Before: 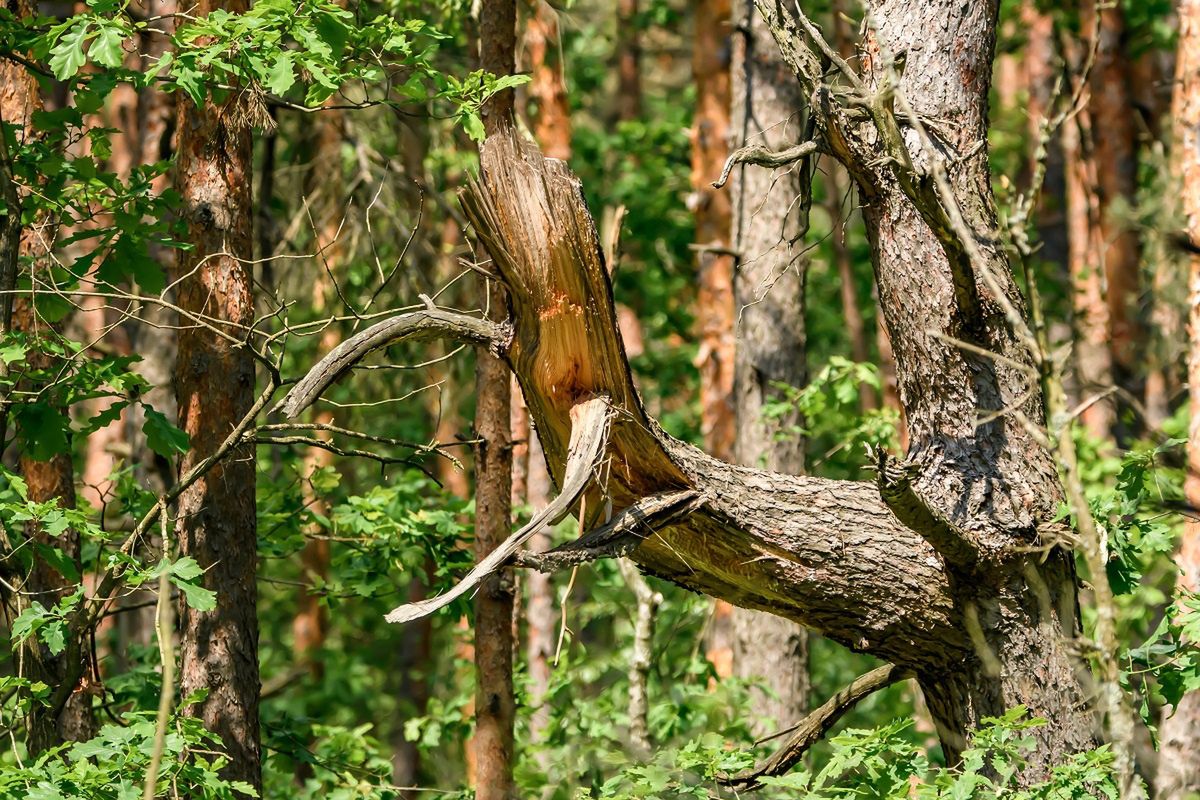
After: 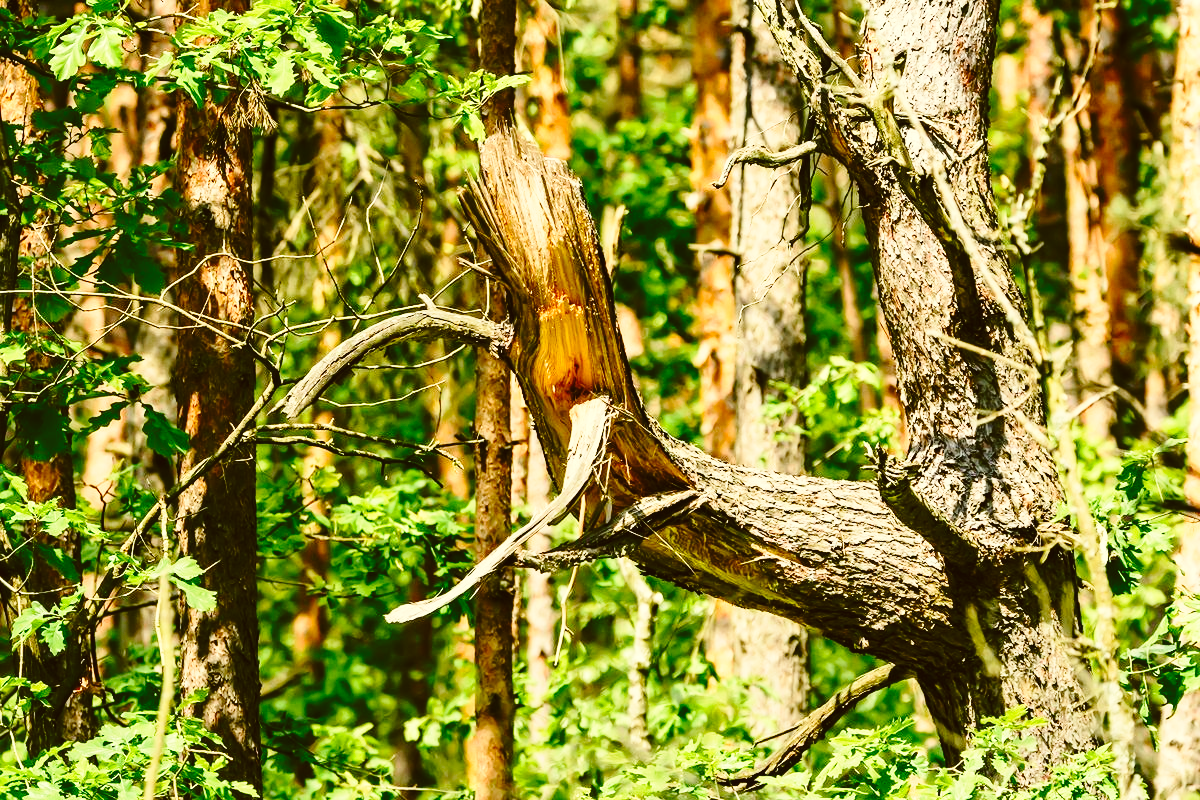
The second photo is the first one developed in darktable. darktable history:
base curve: curves: ch0 [(0, 0) (0.04, 0.03) (0.133, 0.232) (0.448, 0.748) (0.843, 0.968) (1, 1)], preserve colors none
color correction: highlights a* -1.65, highlights b* 10.14, shadows a* 0.6, shadows b* 19.37
tone curve: curves: ch0 [(0, 0.028) (0.138, 0.156) (0.468, 0.516) (0.754, 0.823) (1, 1)], color space Lab, independent channels, preserve colors none
